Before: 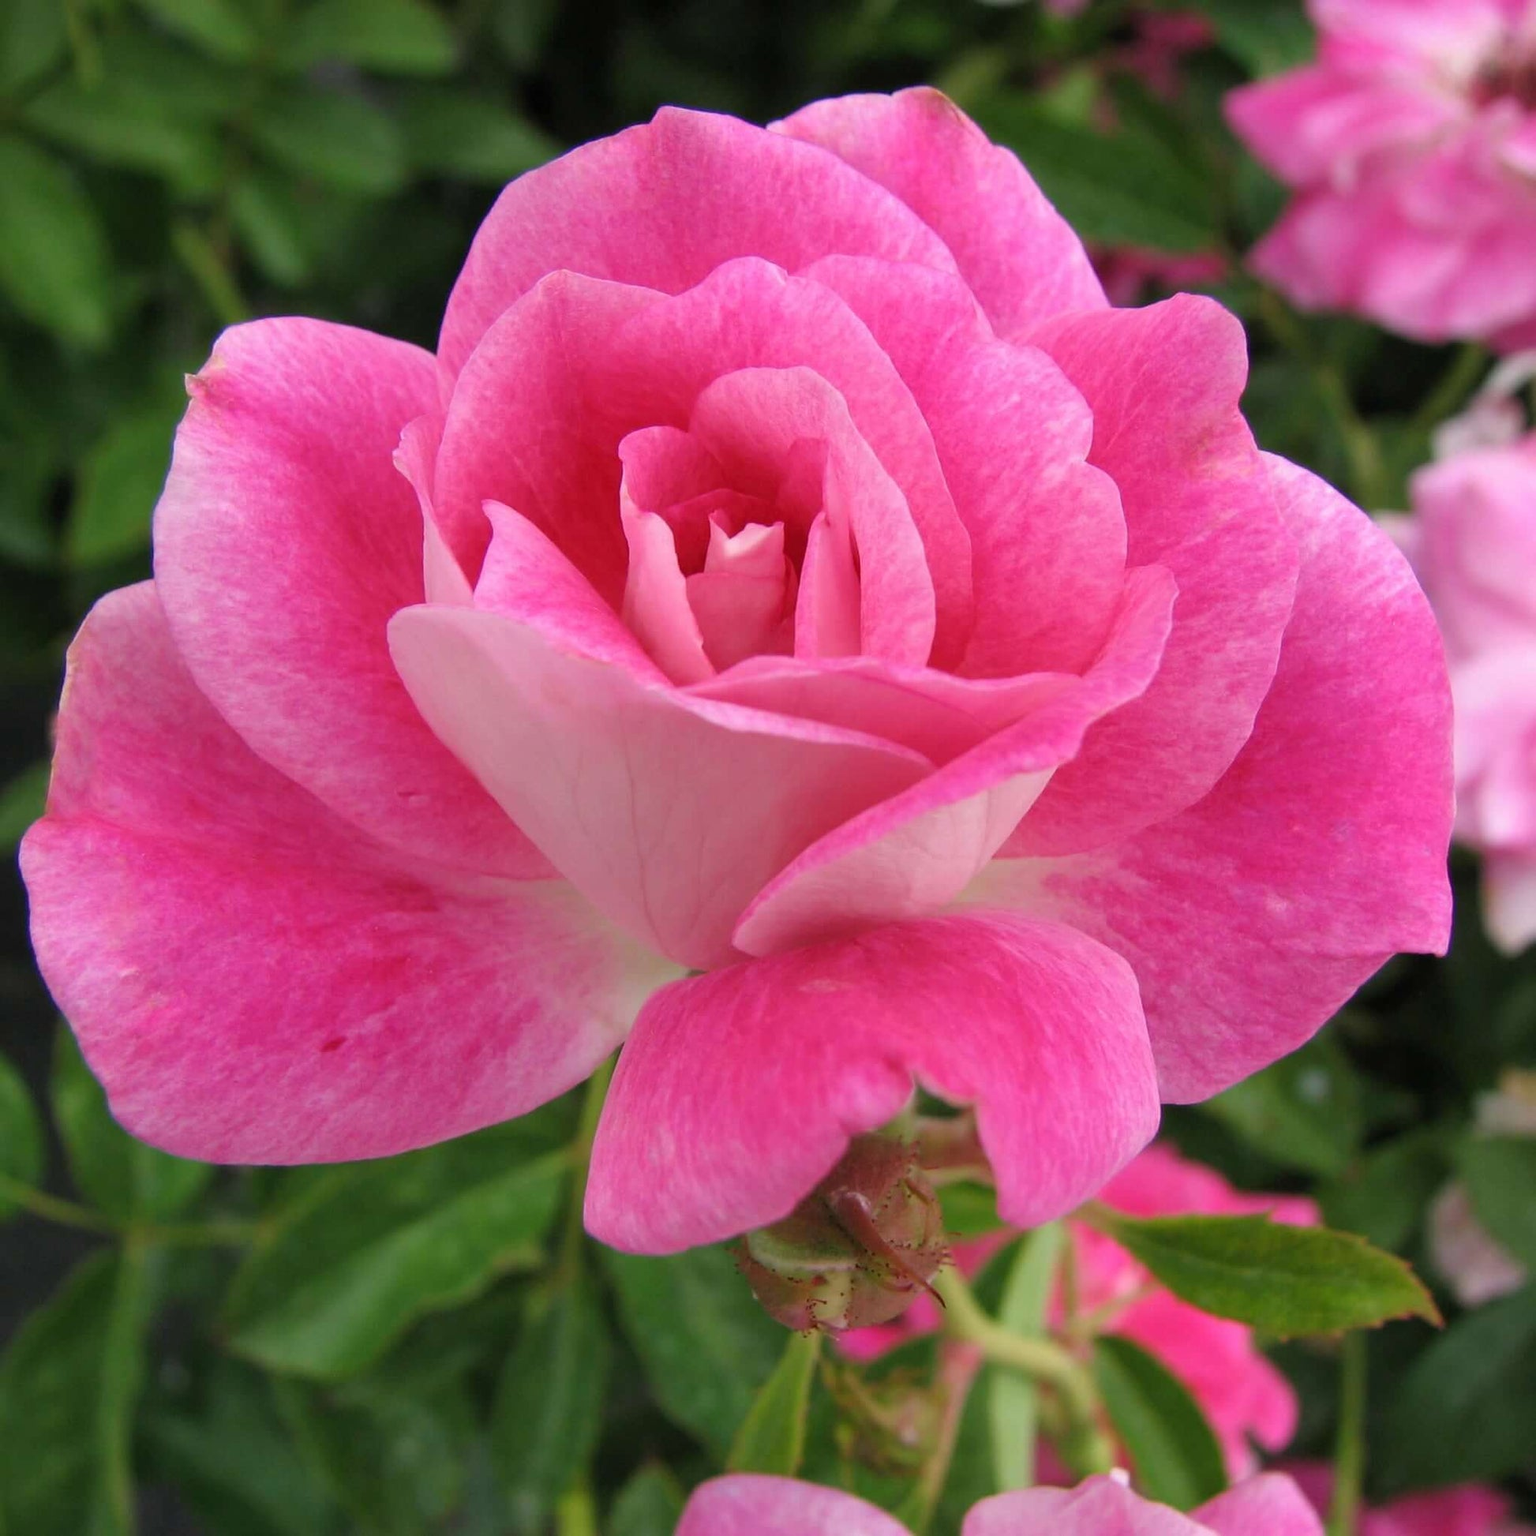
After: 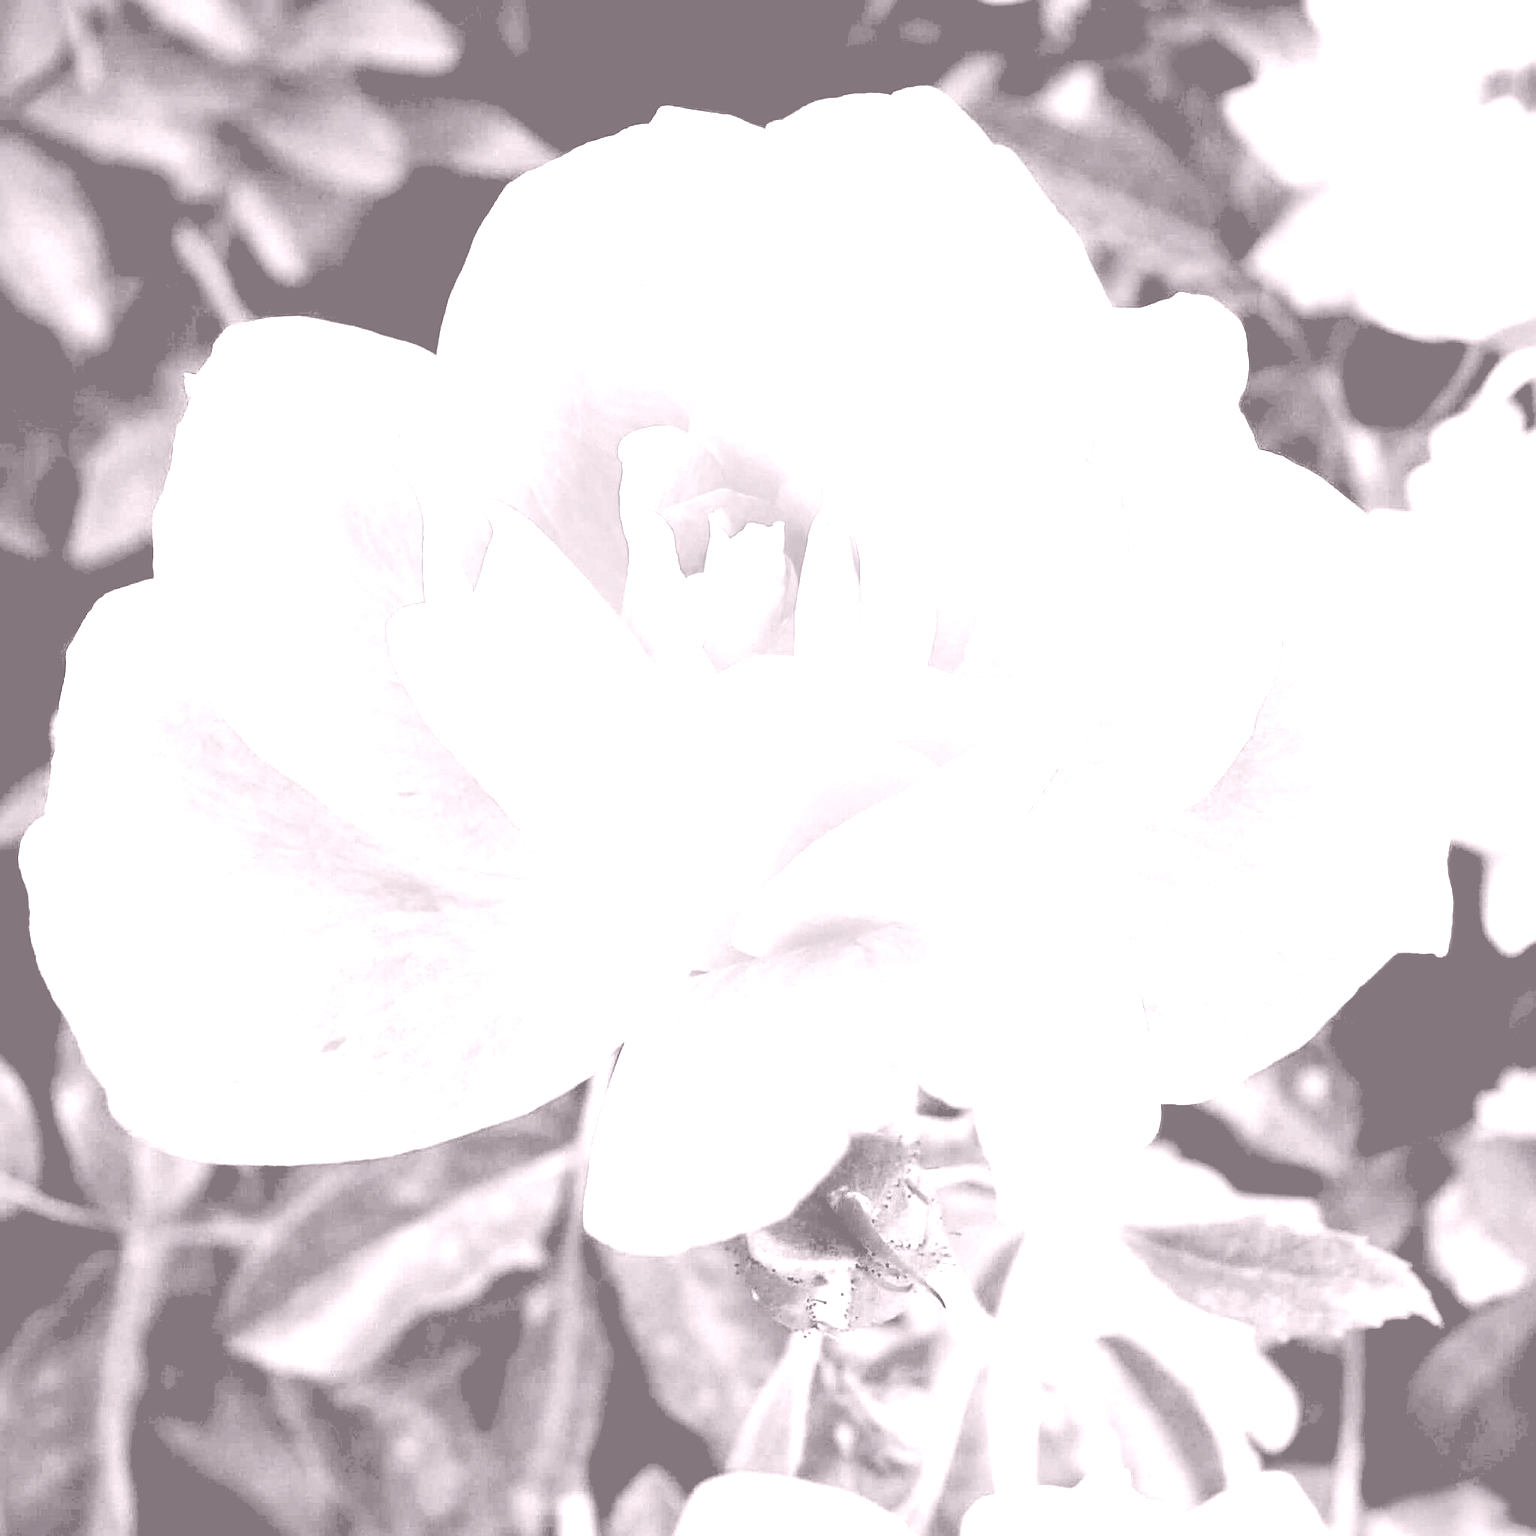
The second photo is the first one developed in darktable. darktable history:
color correction: highlights a* 1.59, highlights b* -1.7, saturation 2.48
sharpen: on, module defaults
colorize: hue 25.2°, saturation 83%, source mix 82%, lightness 79%, version 1
exposure: black level correction 0.035, exposure 0.9 EV, compensate highlight preservation false
tone curve: curves: ch0 [(0, 0) (0.003, 0.065) (0.011, 0.072) (0.025, 0.09) (0.044, 0.104) (0.069, 0.116) (0.1, 0.127) (0.136, 0.15) (0.177, 0.184) (0.224, 0.223) (0.277, 0.28) (0.335, 0.361) (0.399, 0.443) (0.468, 0.525) (0.543, 0.616) (0.623, 0.713) (0.709, 0.79) (0.801, 0.866) (0.898, 0.933) (1, 1)], preserve colors none
